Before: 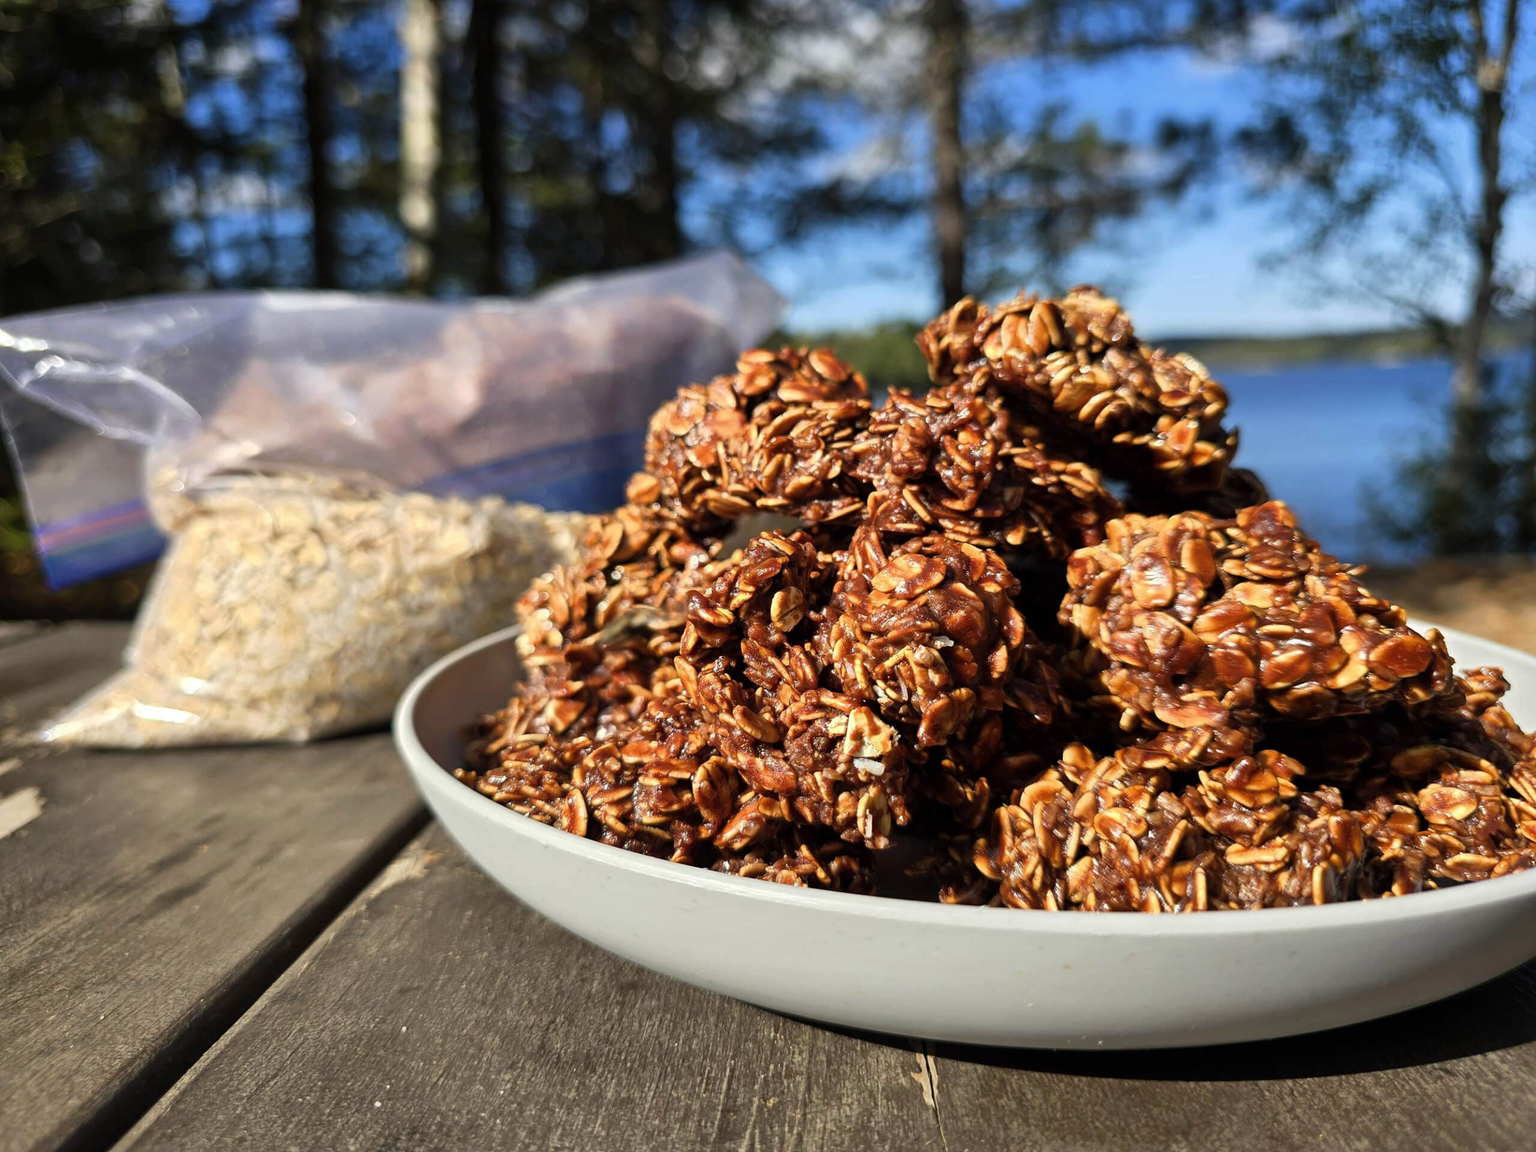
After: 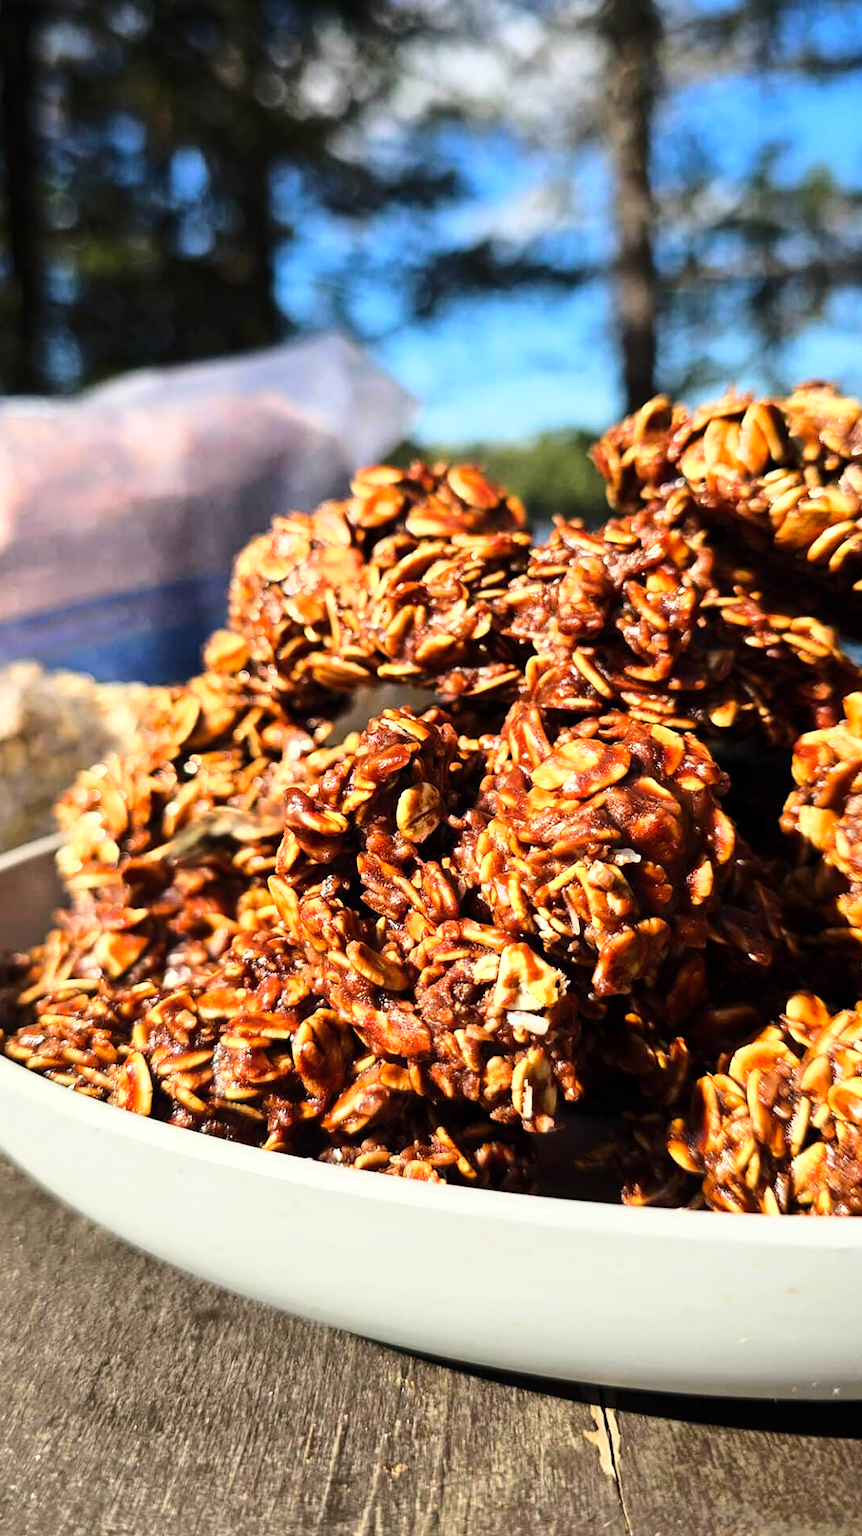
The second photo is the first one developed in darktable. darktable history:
base curve: curves: ch0 [(0, 0) (0.036, 0.037) (0.121, 0.228) (0.46, 0.76) (0.859, 0.983) (1, 1)], preserve colors average RGB
crop: left 30.859%, right 27.059%
